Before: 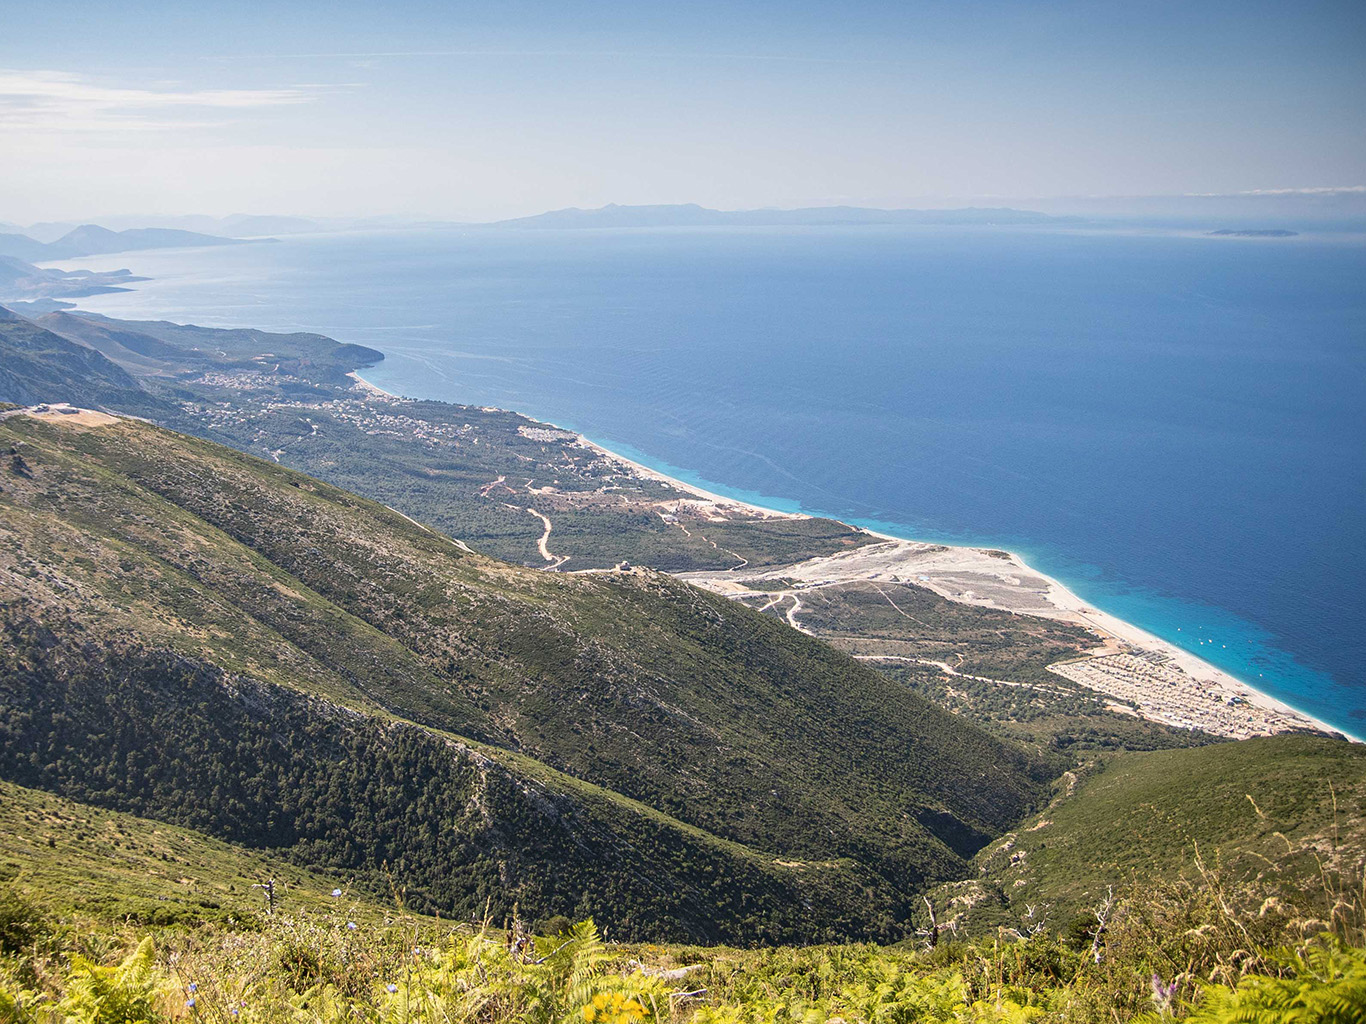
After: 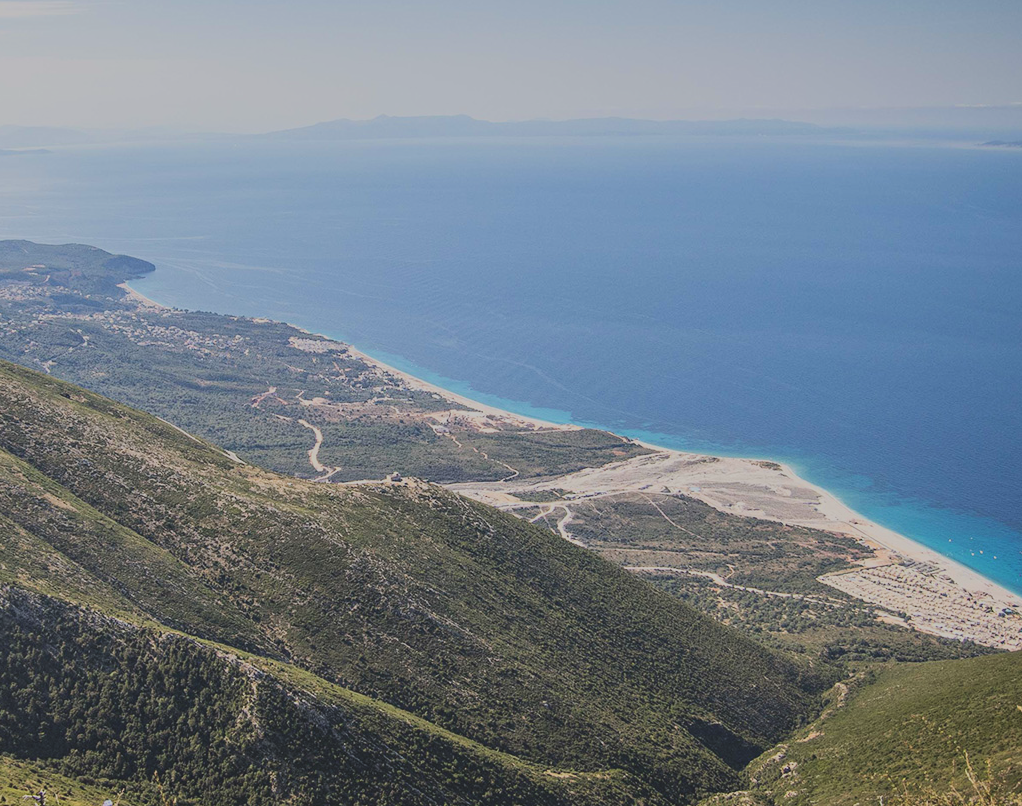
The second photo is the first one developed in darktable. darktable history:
exposure: black level correction -0.014, exposure -0.195 EV, compensate highlight preservation false
crop: left 16.778%, top 8.774%, right 8.398%, bottom 12.418%
filmic rgb: black relative exposure -16 EV, white relative exposure 6.9 EV, hardness 4.65, preserve chrominance RGB euclidean norm, color science v5 (2021), iterations of high-quality reconstruction 0, contrast in shadows safe, contrast in highlights safe
